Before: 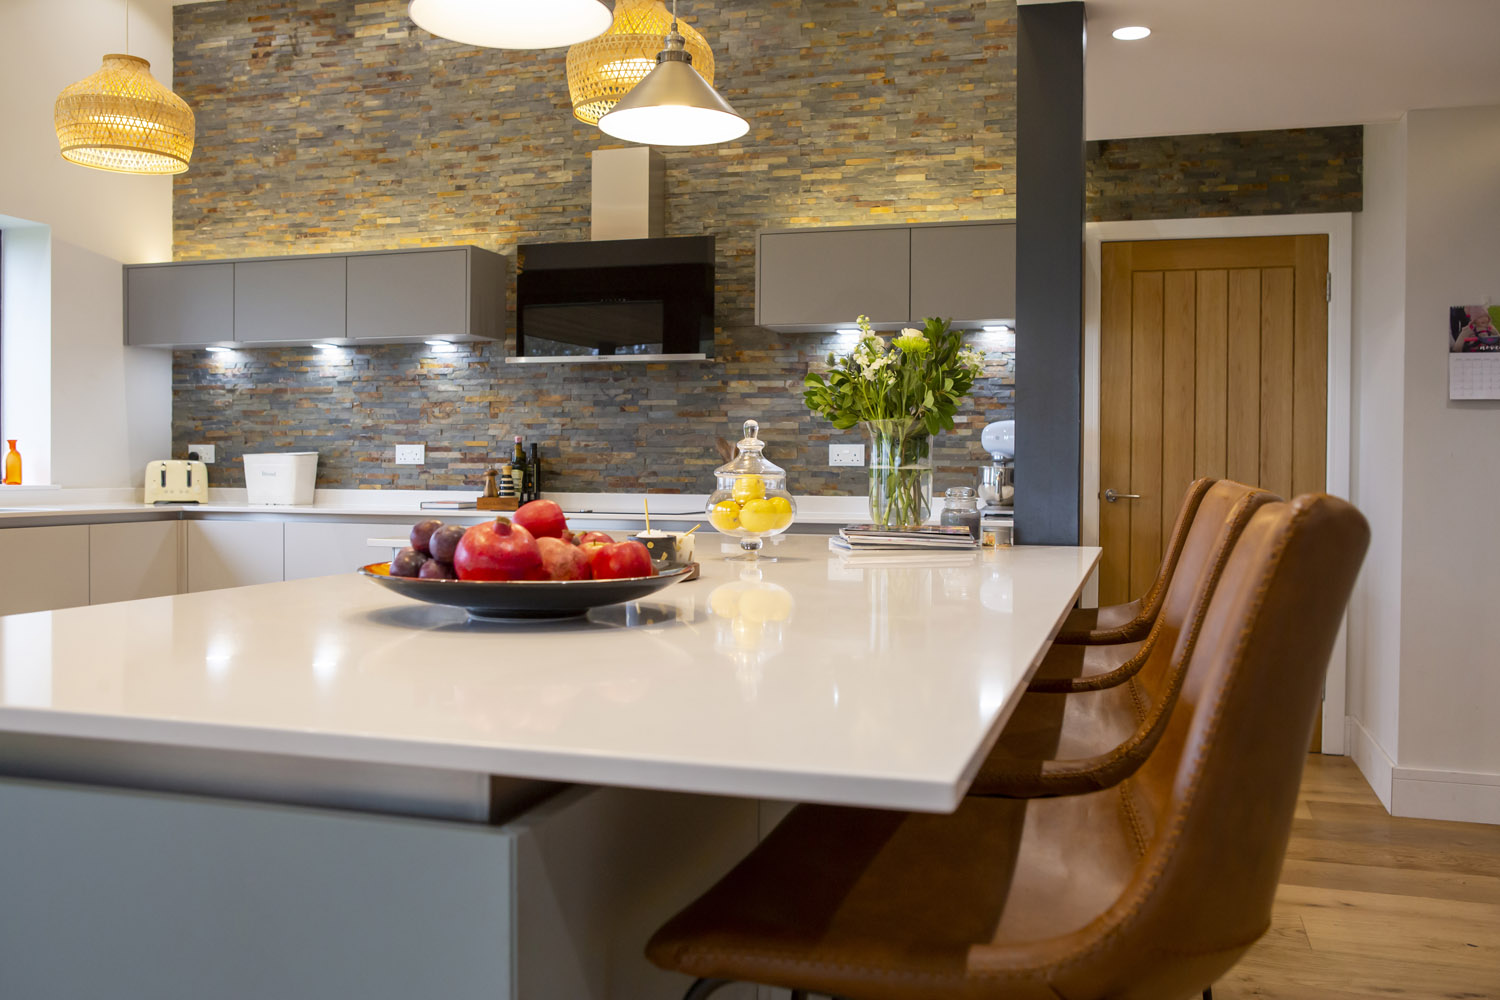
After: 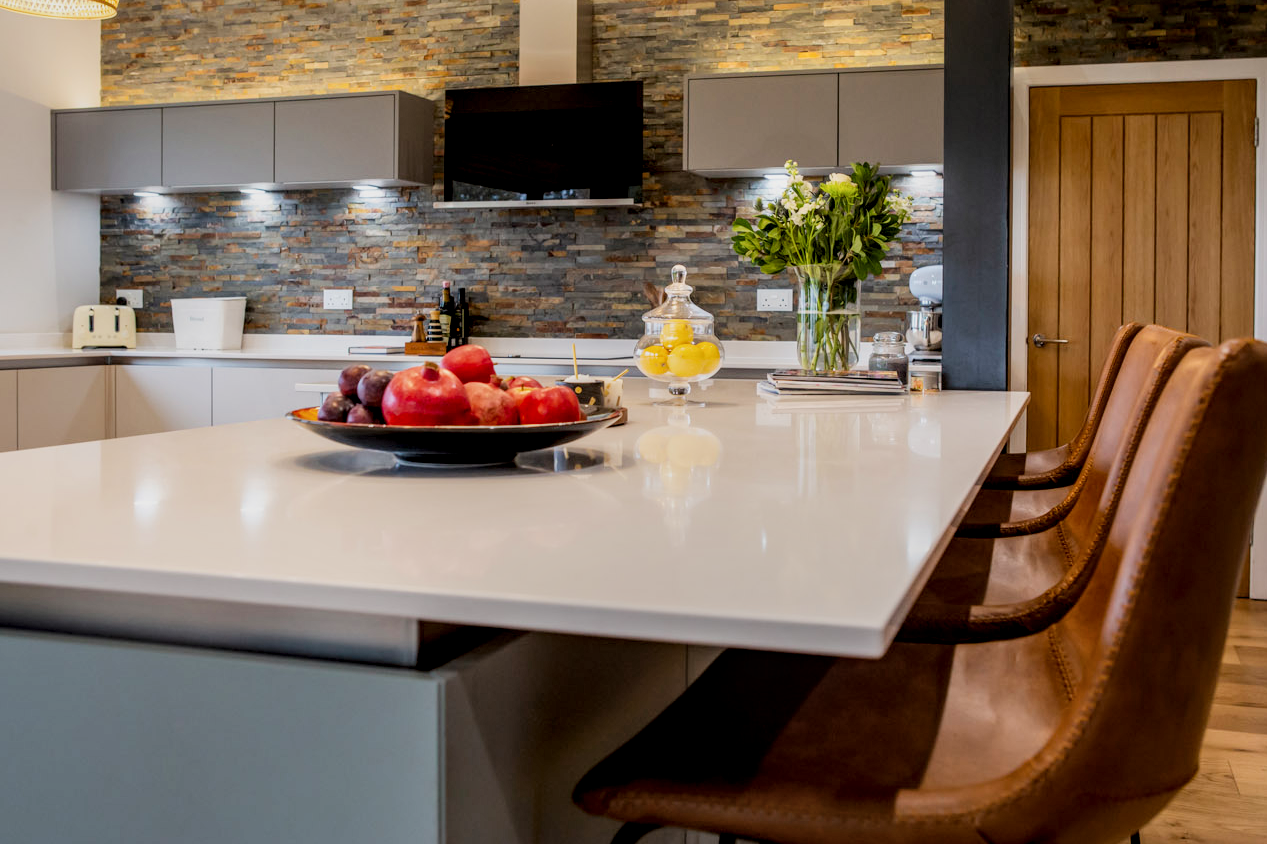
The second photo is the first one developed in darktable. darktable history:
filmic rgb: black relative exposure -7.65 EV, white relative exposure 4.56 EV, hardness 3.61, contrast 1.05
crop and rotate: left 4.842%, top 15.51%, right 10.668%
local contrast: highlights 20%, detail 150%
